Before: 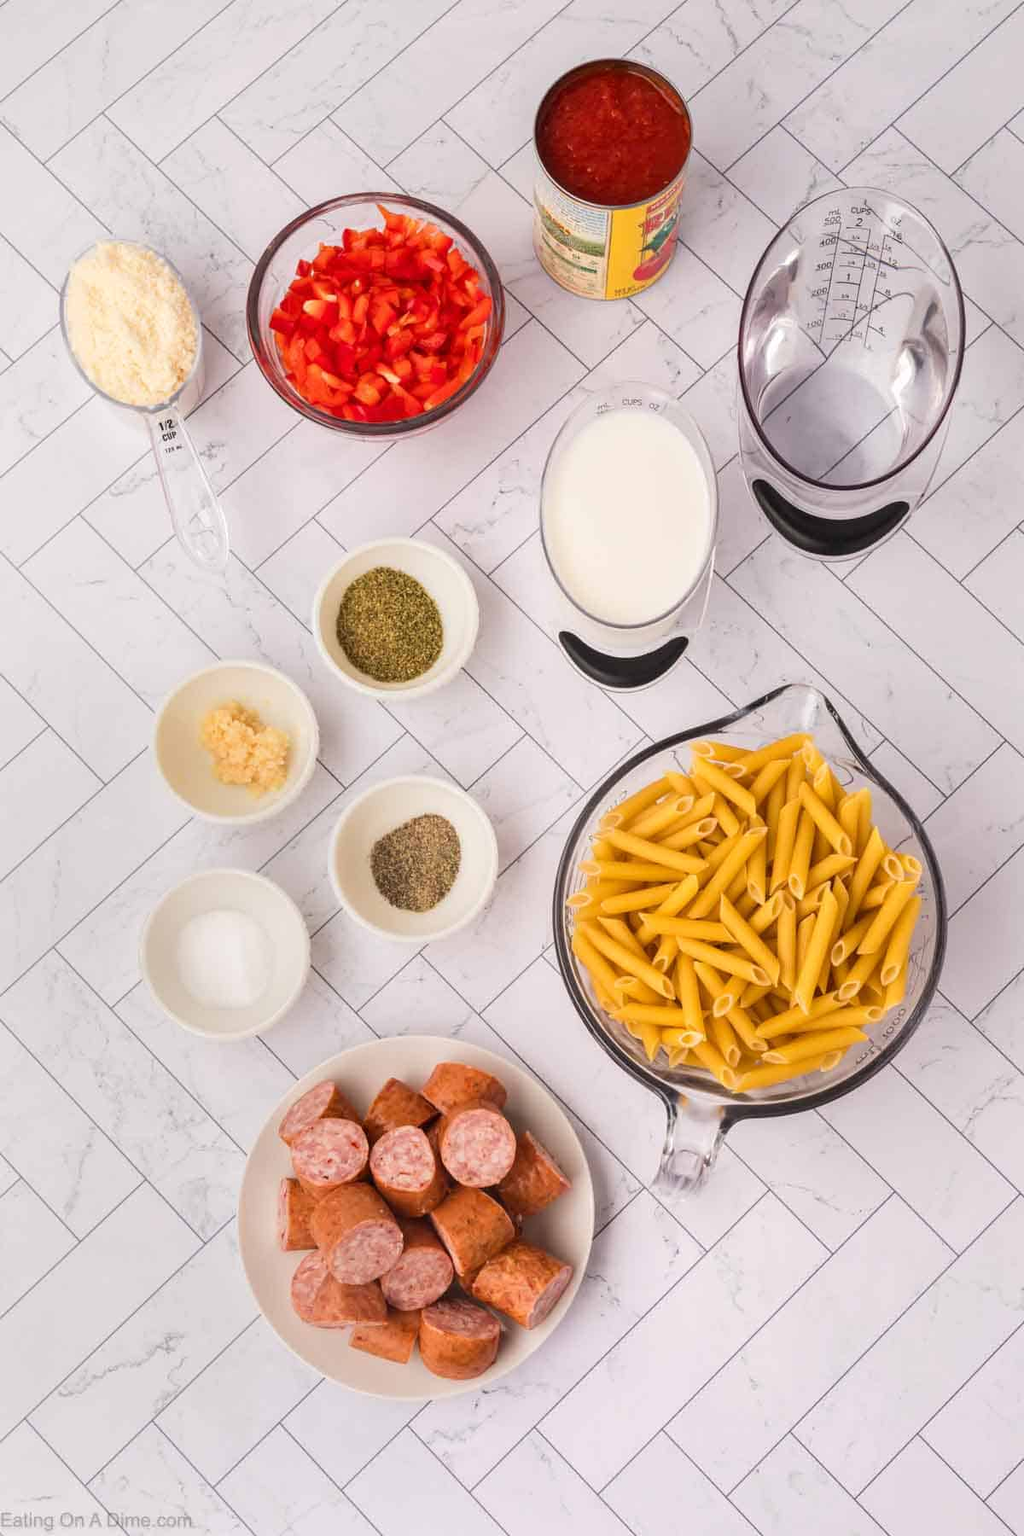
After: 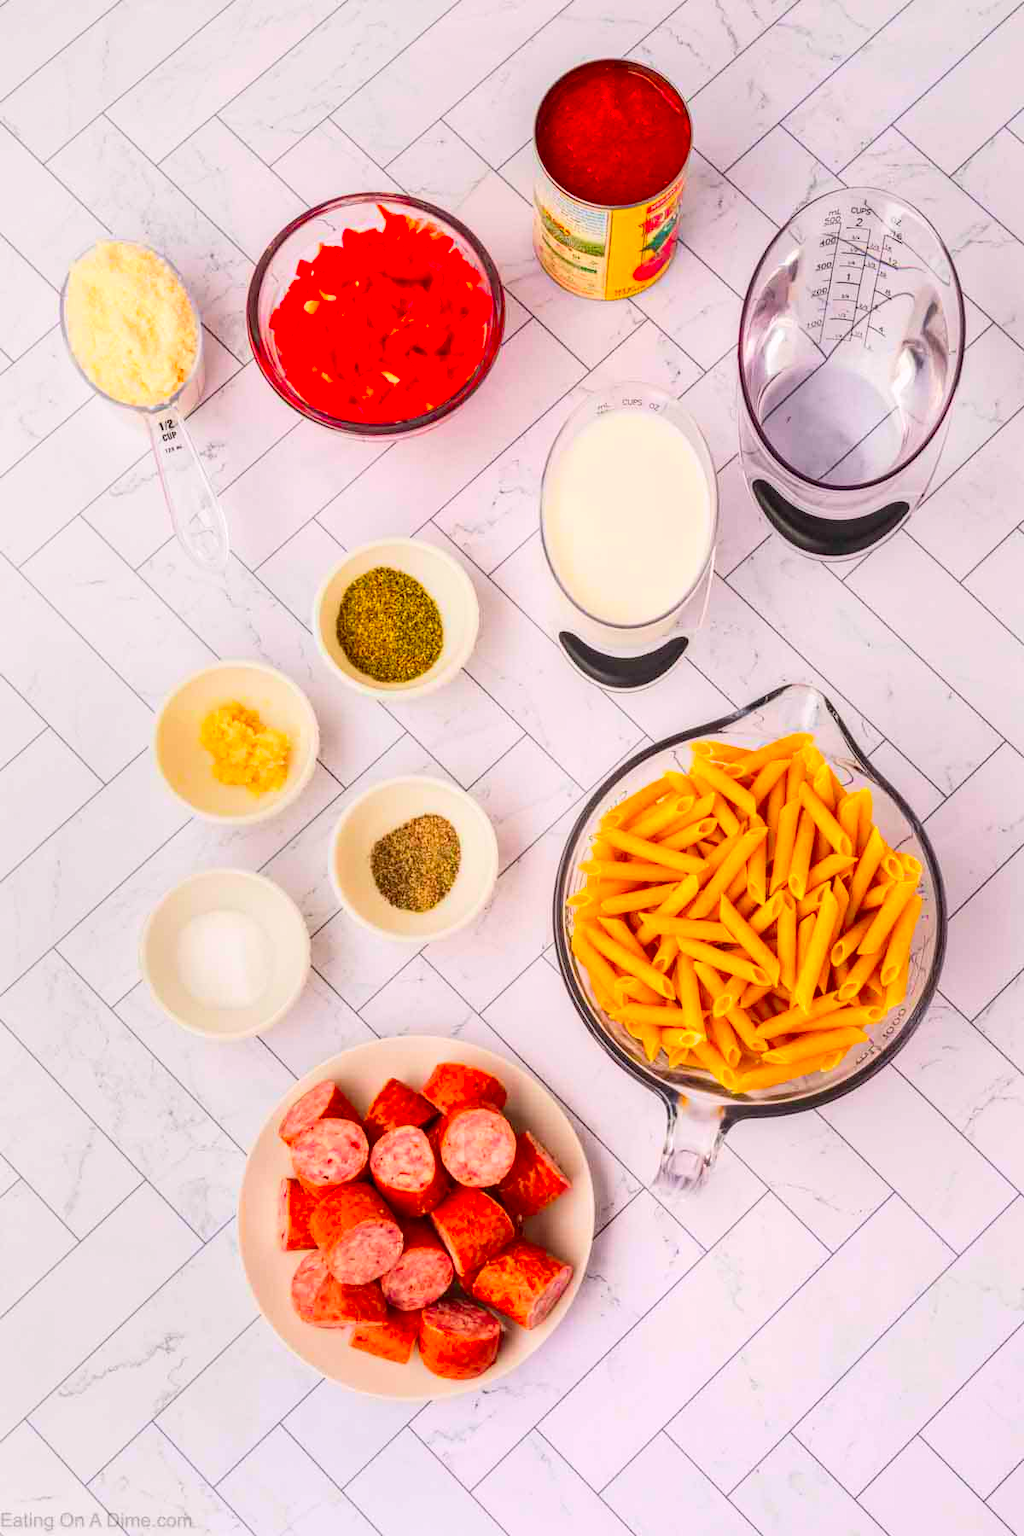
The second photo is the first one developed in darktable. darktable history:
color correction: highlights b* -0.028, saturation 1.77
exposure: exposure -0.209 EV, compensate highlight preservation false
local contrast: on, module defaults
contrast brightness saturation: contrast 0.201, brightness 0.16, saturation 0.224
